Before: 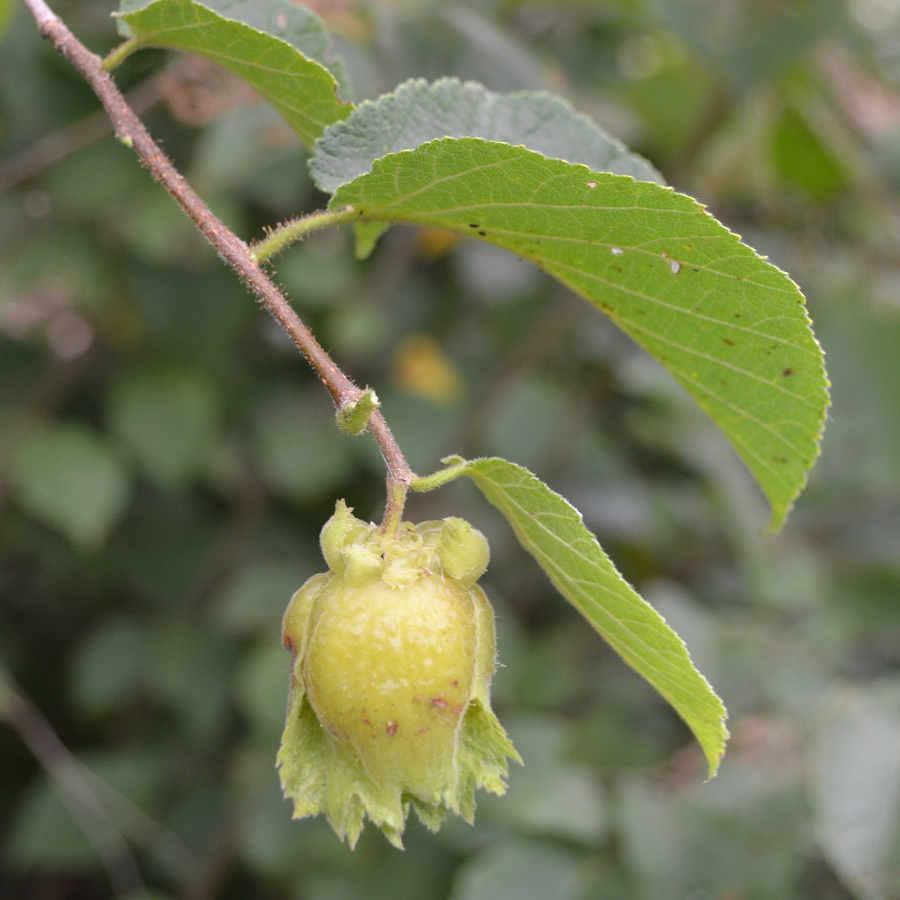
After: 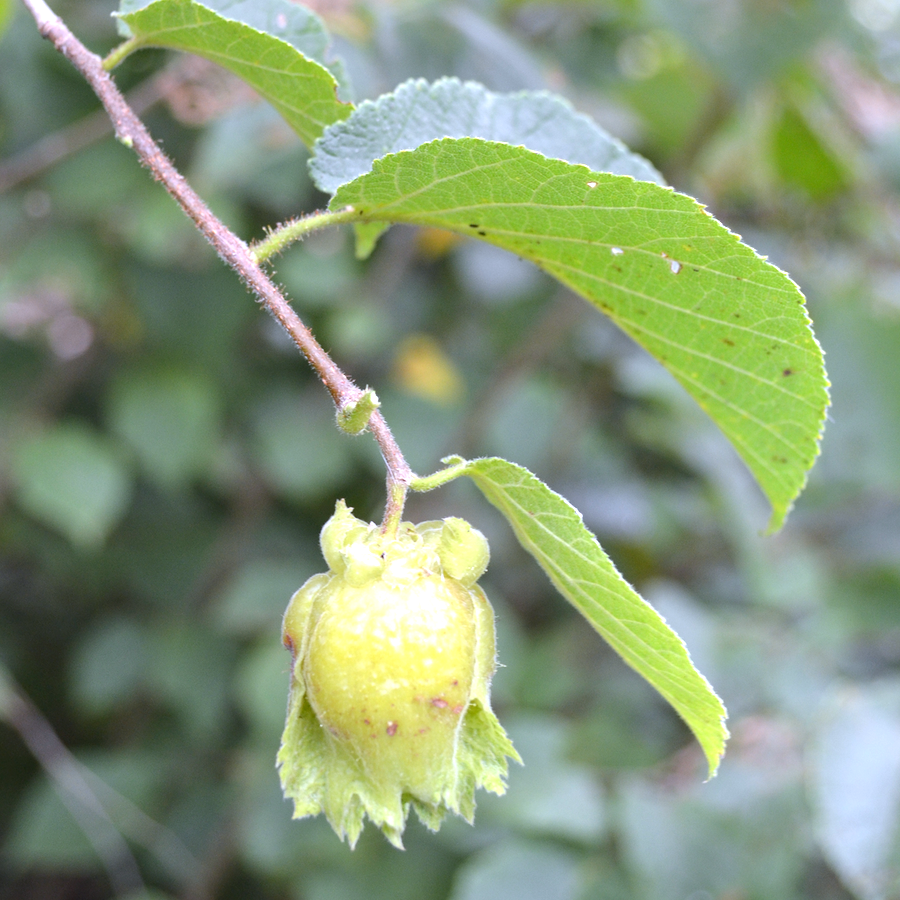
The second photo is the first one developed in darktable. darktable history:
exposure: exposure 0.77 EV, compensate highlight preservation false
white balance: red 0.948, green 1.02, blue 1.176
